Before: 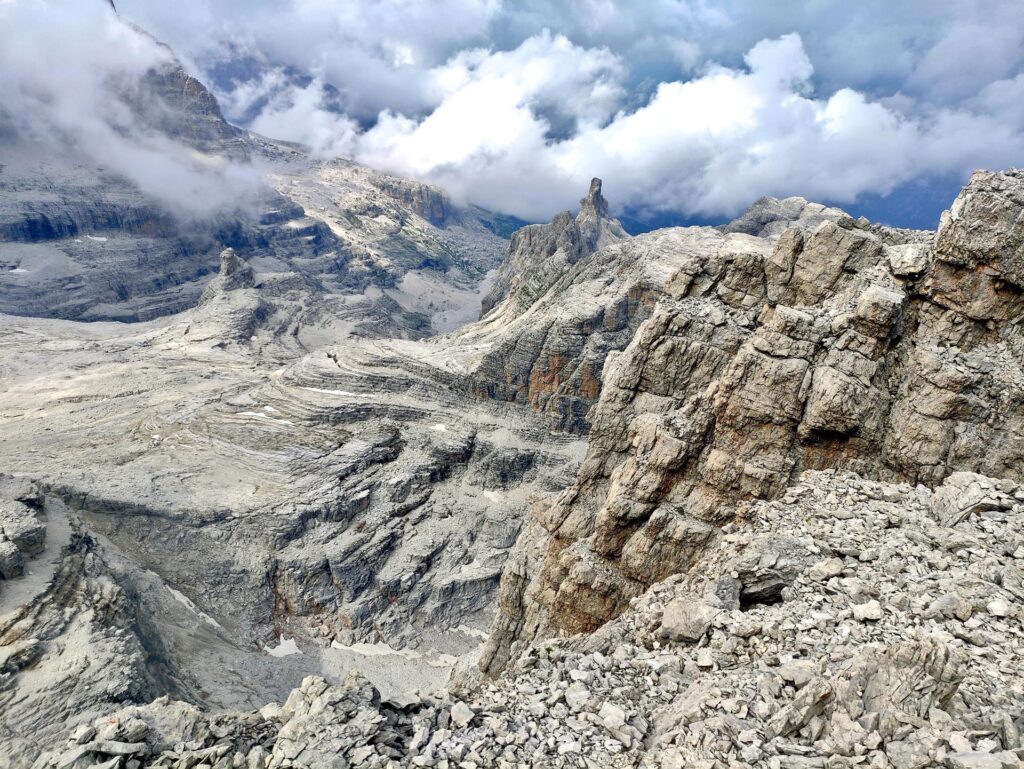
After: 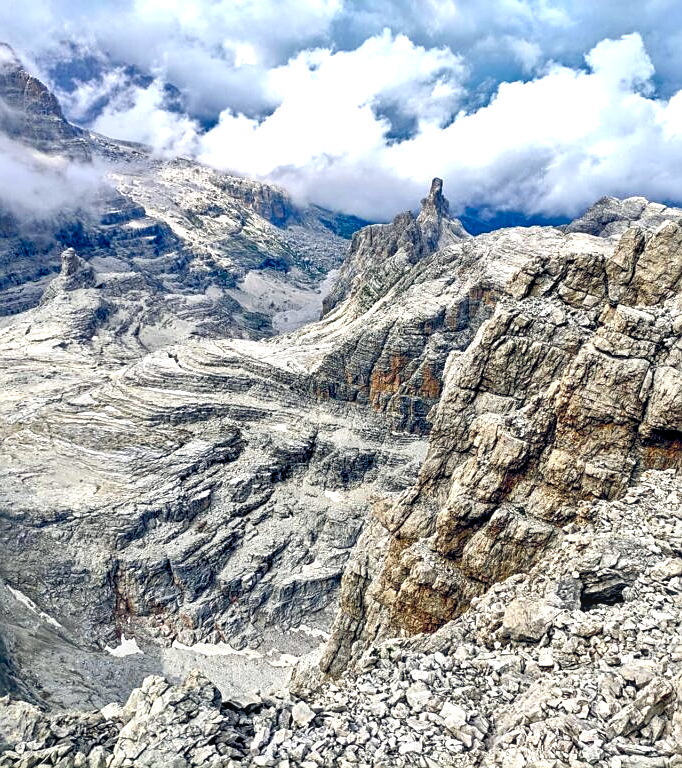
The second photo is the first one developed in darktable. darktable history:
color balance rgb: global offset › chroma 0.138%, global offset › hue 253.53°, linear chroma grading › global chroma 14.866%, perceptual saturation grading › global saturation 20%, perceptual saturation grading › highlights -25.808%, perceptual saturation grading › shadows 25.683%, perceptual brilliance grading › highlights 9.844%, perceptual brilliance grading › shadows -4.865%
crop and rotate: left 15.551%, right 17.758%
local contrast: detail 130%
sharpen: on, module defaults
